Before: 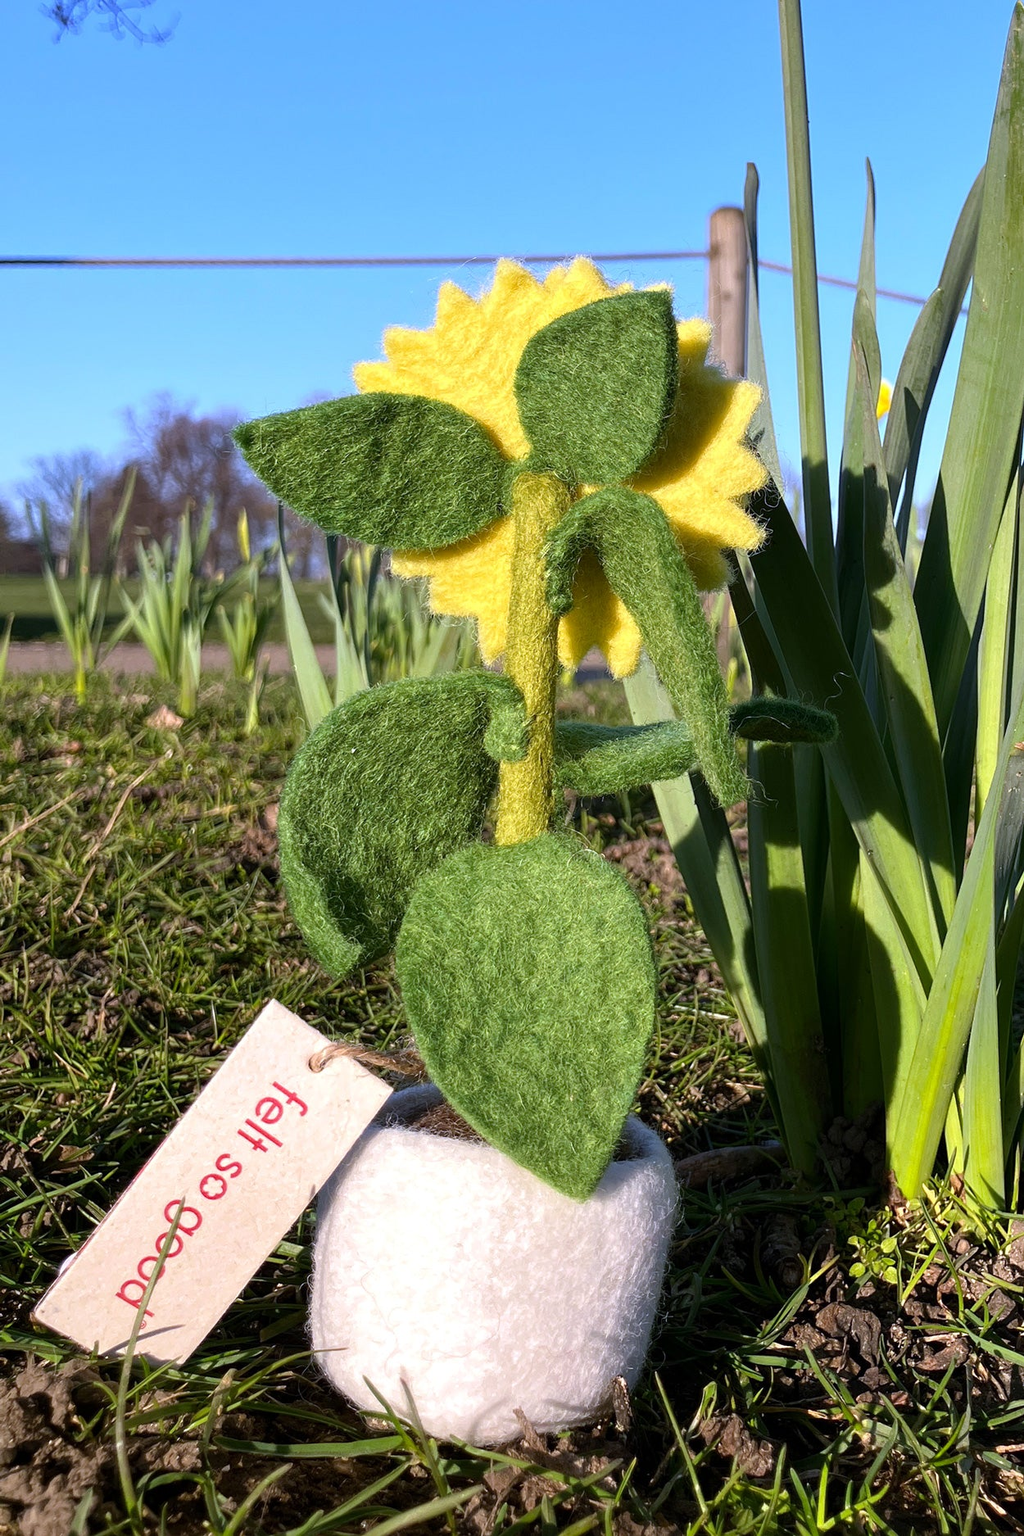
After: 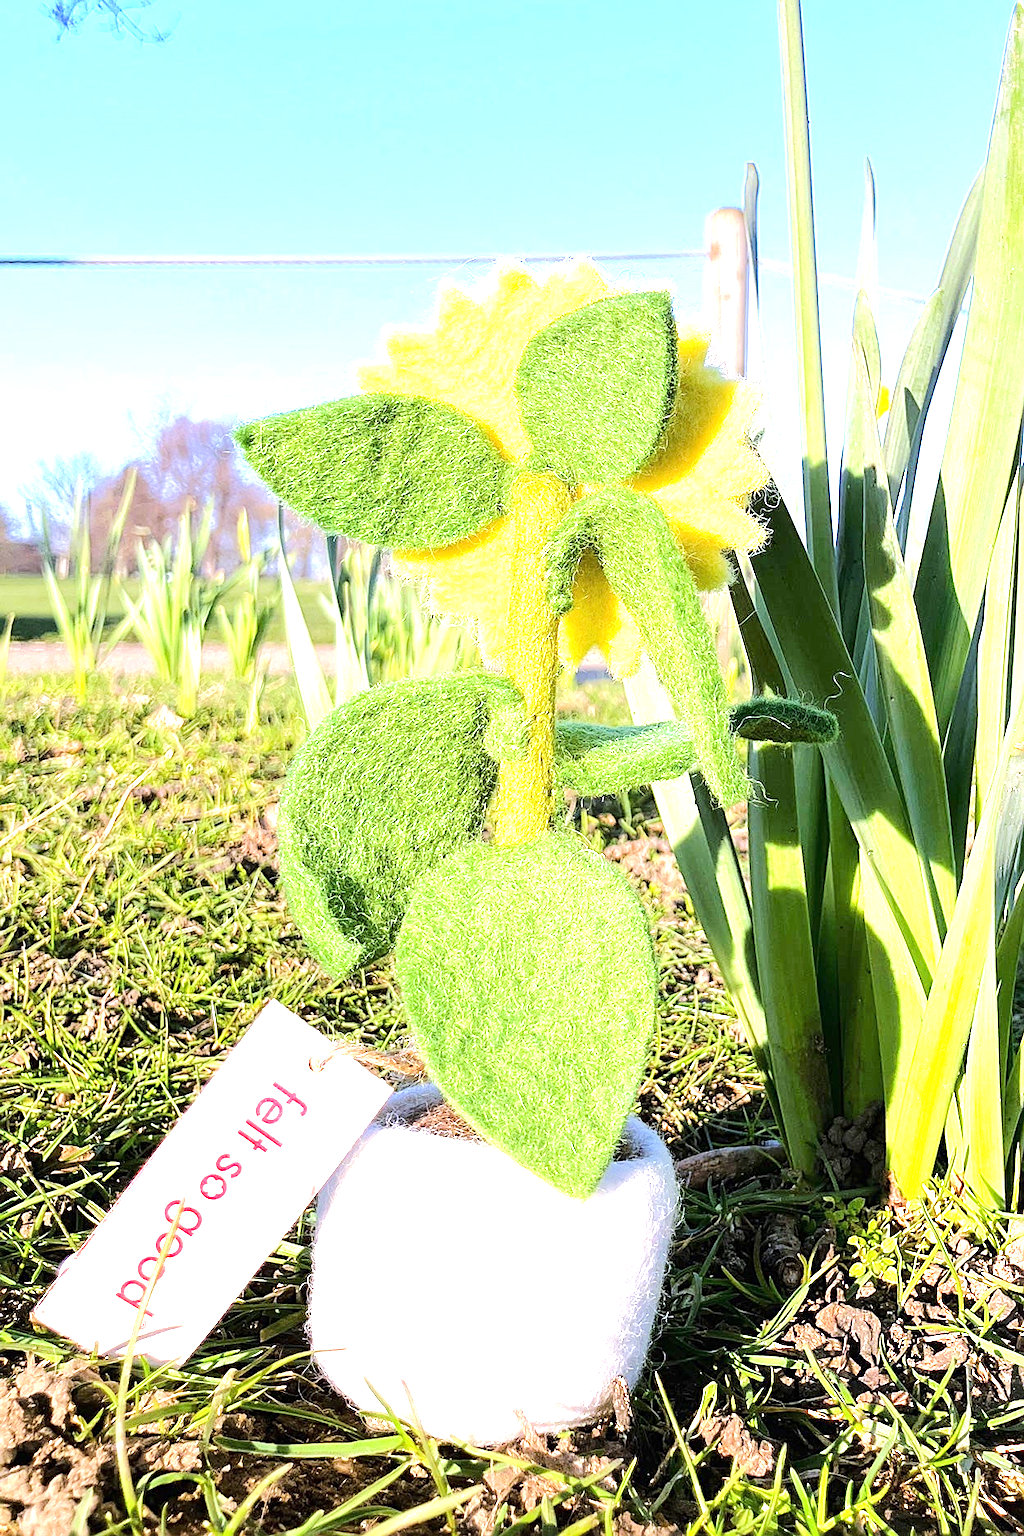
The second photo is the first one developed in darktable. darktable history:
tone equalizer: -7 EV 0.165 EV, -6 EV 0.633 EV, -5 EV 1.17 EV, -4 EV 1.29 EV, -3 EV 1.16 EV, -2 EV 0.6 EV, -1 EV 0.167 EV, edges refinement/feathering 500, mask exposure compensation -1.57 EV, preserve details no
exposure: black level correction 0, exposure 1.745 EV, compensate highlight preservation false
sharpen: on, module defaults
